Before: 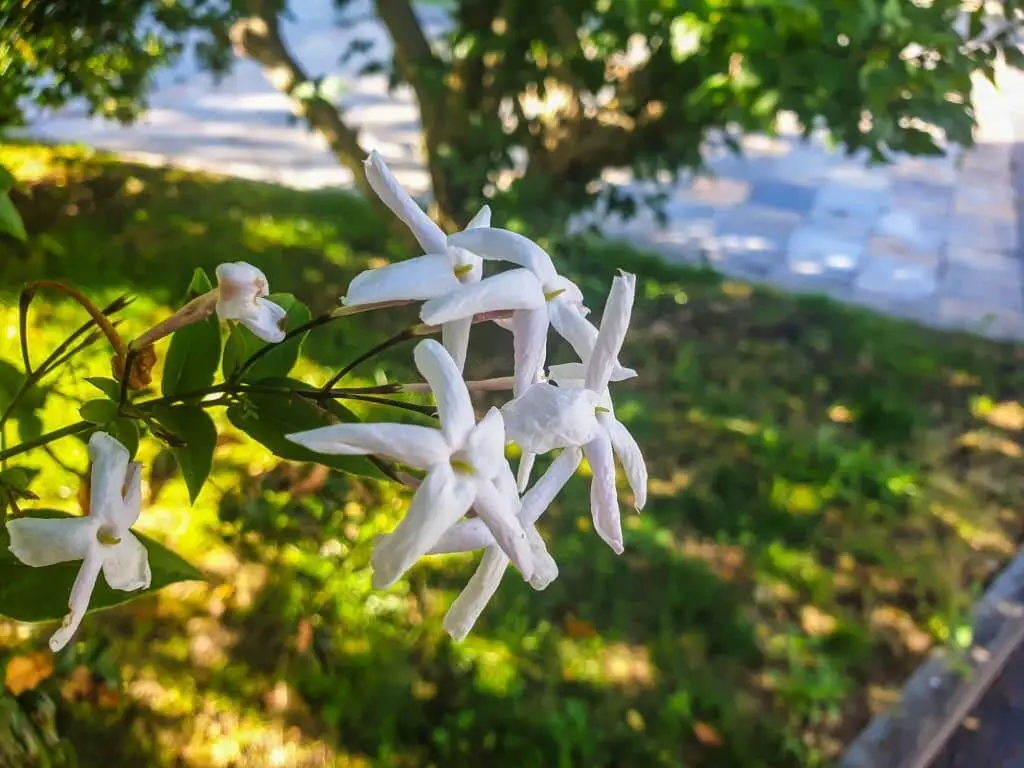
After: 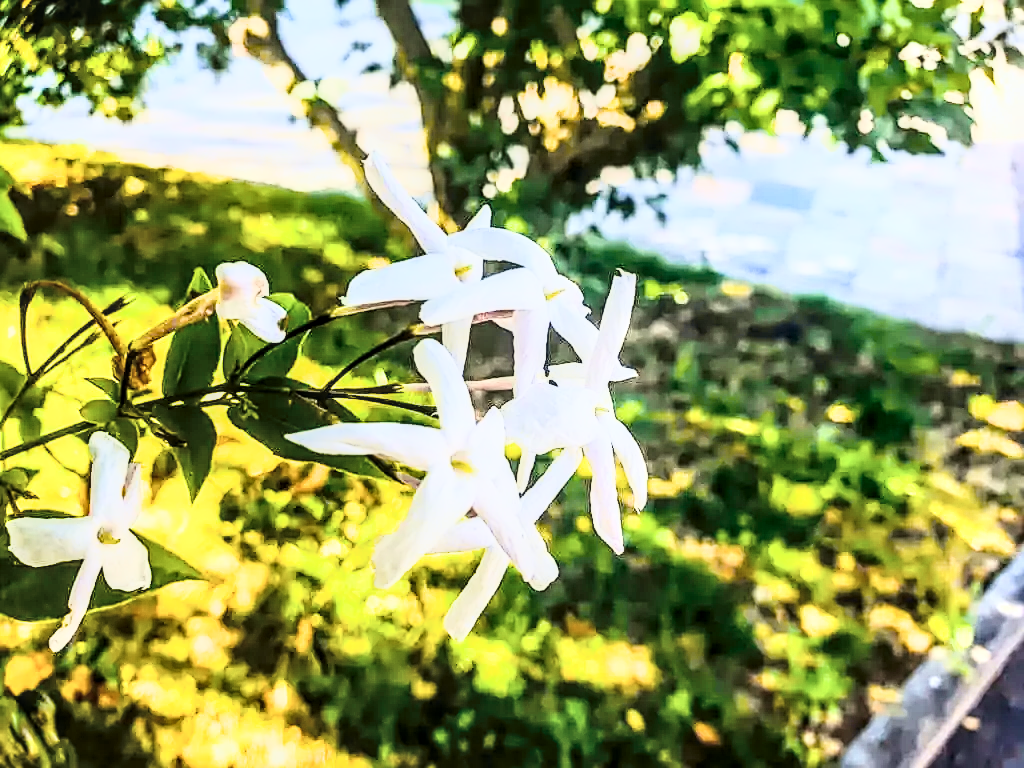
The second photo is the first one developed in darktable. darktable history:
tone curve: curves: ch0 [(0.003, 0.023) (0.071, 0.052) (0.236, 0.197) (0.466, 0.557) (0.625, 0.761) (0.783, 0.9) (0.994, 0.968)]; ch1 [(0, 0) (0.262, 0.227) (0.417, 0.386) (0.469, 0.467) (0.502, 0.498) (0.528, 0.53) (0.573, 0.579) (0.605, 0.621) (0.644, 0.671) (0.686, 0.728) (0.994, 0.987)]; ch2 [(0, 0) (0.262, 0.188) (0.385, 0.353) (0.427, 0.424) (0.495, 0.493) (0.515, 0.54) (0.547, 0.561) (0.589, 0.613) (0.644, 0.748) (1, 1)], color space Lab, independent channels, preserve colors none
local contrast: highlights 58%, detail 145%
filmic rgb: black relative exposure -6.17 EV, white relative exposure 6.96 EV, hardness 2.25, iterations of high-quality reconstruction 0
contrast brightness saturation: contrast 0.416, brightness 0.559, saturation -0.207
color balance rgb: power › luminance 3.322%, power › hue 232.49°, global offset › chroma 0.055%, global offset › hue 253.78°, linear chroma grading › global chroma 15.539%, perceptual saturation grading › global saturation 24.902%, perceptual saturation grading › highlights -50.078%, perceptual saturation grading › shadows 30.303%
sharpen: on, module defaults
